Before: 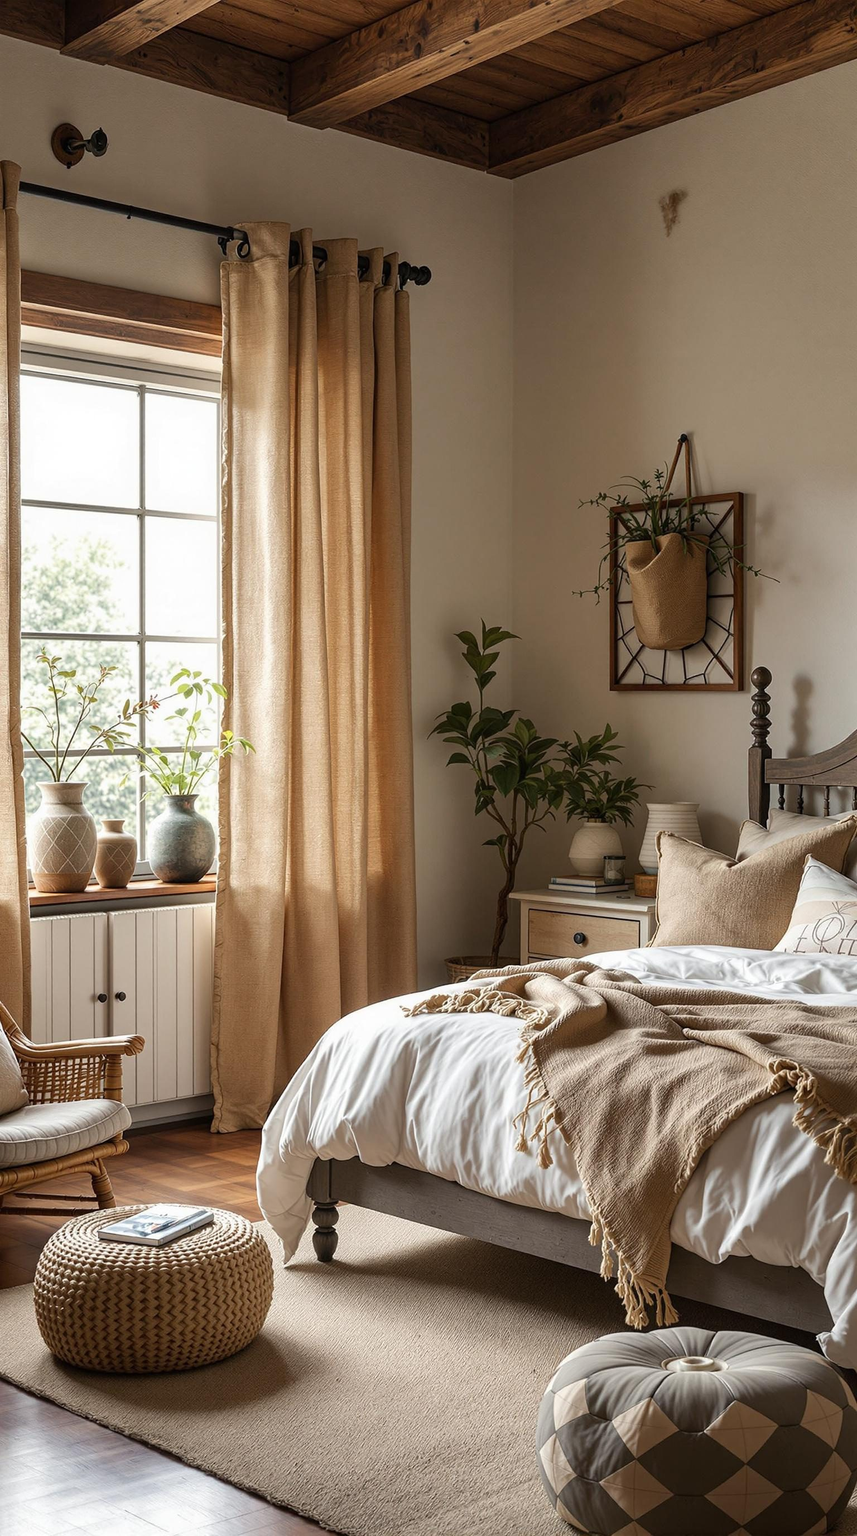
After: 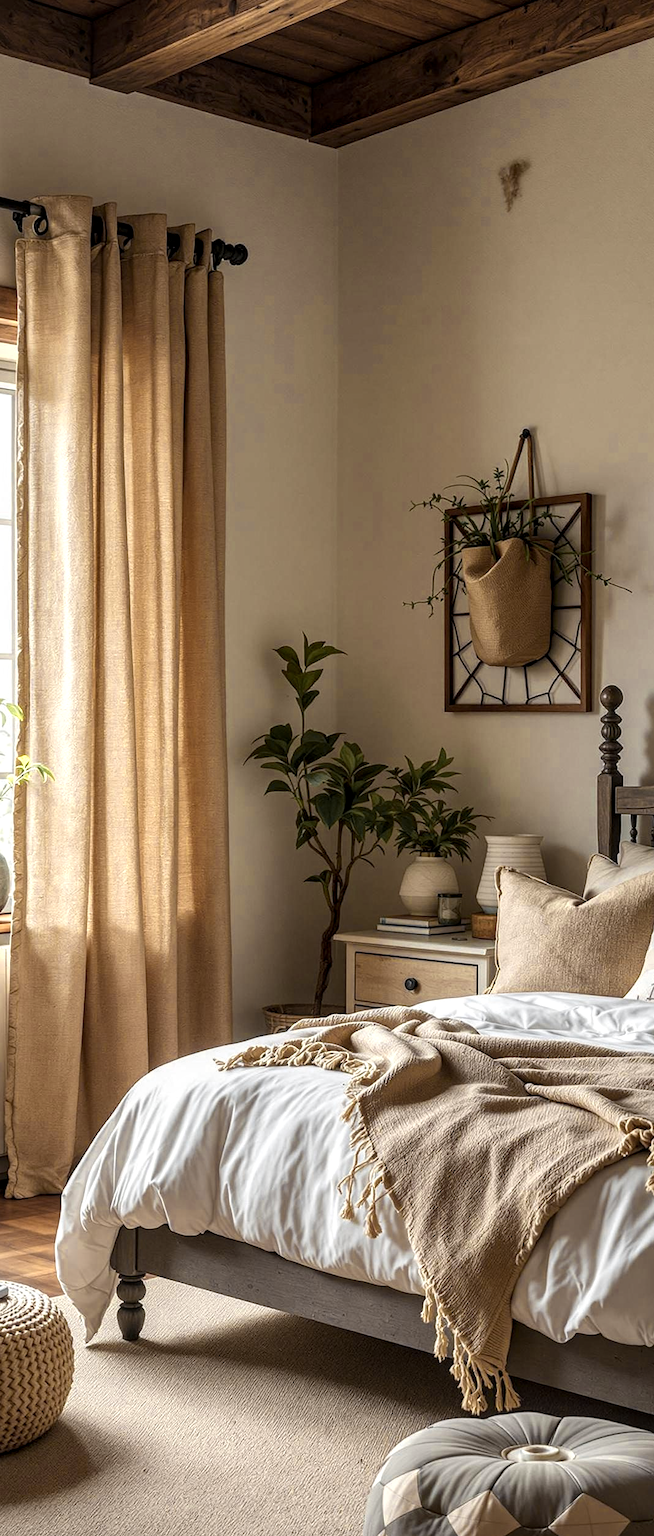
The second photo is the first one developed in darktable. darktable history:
local contrast: on, module defaults
color zones: curves: ch0 [(0.004, 0.306) (0.107, 0.448) (0.252, 0.656) (0.41, 0.398) (0.595, 0.515) (0.768, 0.628)]; ch1 [(0.07, 0.323) (0.151, 0.452) (0.252, 0.608) (0.346, 0.221) (0.463, 0.189) (0.61, 0.368) (0.735, 0.395) (0.921, 0.412)]; ch2 [(0, 0.476) (0.132, 0.512) (0.243, 0.512) (0.397, 0.48) (0.522, 0.376) (0.634, 0.536) (0.761, 0.46)]
crop and rotate: left 24.13%, top 2.939%, right 6.477%, bottom 6.238%
